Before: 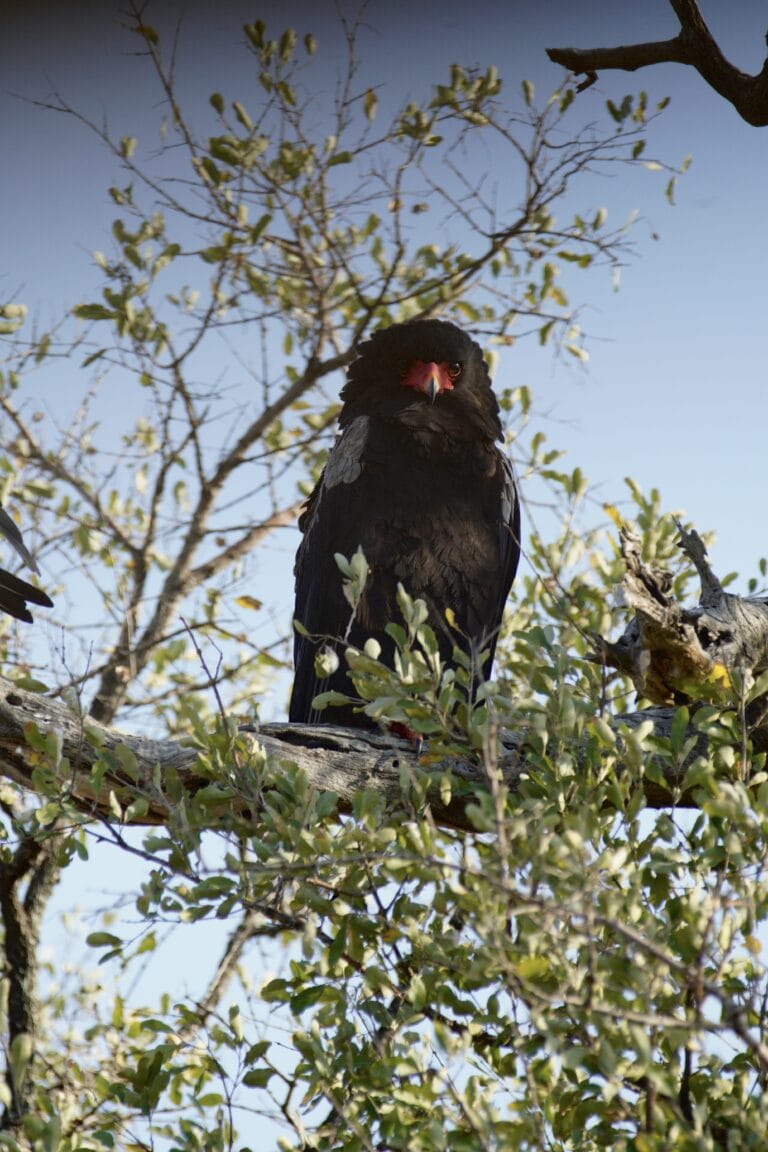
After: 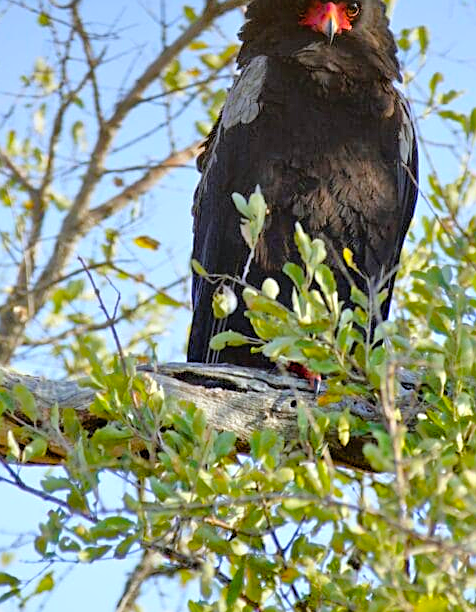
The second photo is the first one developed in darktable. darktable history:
white balance: red 0.974, blue 1.044
tone equalizer: -7 EV 0.15 EV, -6 EV 0.6 EV, -5 EV 1.15 EV, -4 EV 1.33 EV, -3 EV 1.15 EV, -2 EV 0.6 EV, -1 EV 0.15 EV, mask exposure compensation -0.5 EV
crop: left 13.312%, top 31.28%, right 24.627%, bottom 15.582%
color balance rgb: linear chroma grading › global chroma 15%, perceptual saturation grading › global saturation 30%
sharpen: on, module defaults
contrast brightness saturation: contrast 0.03, brightness 0.06, saturation 0.13
